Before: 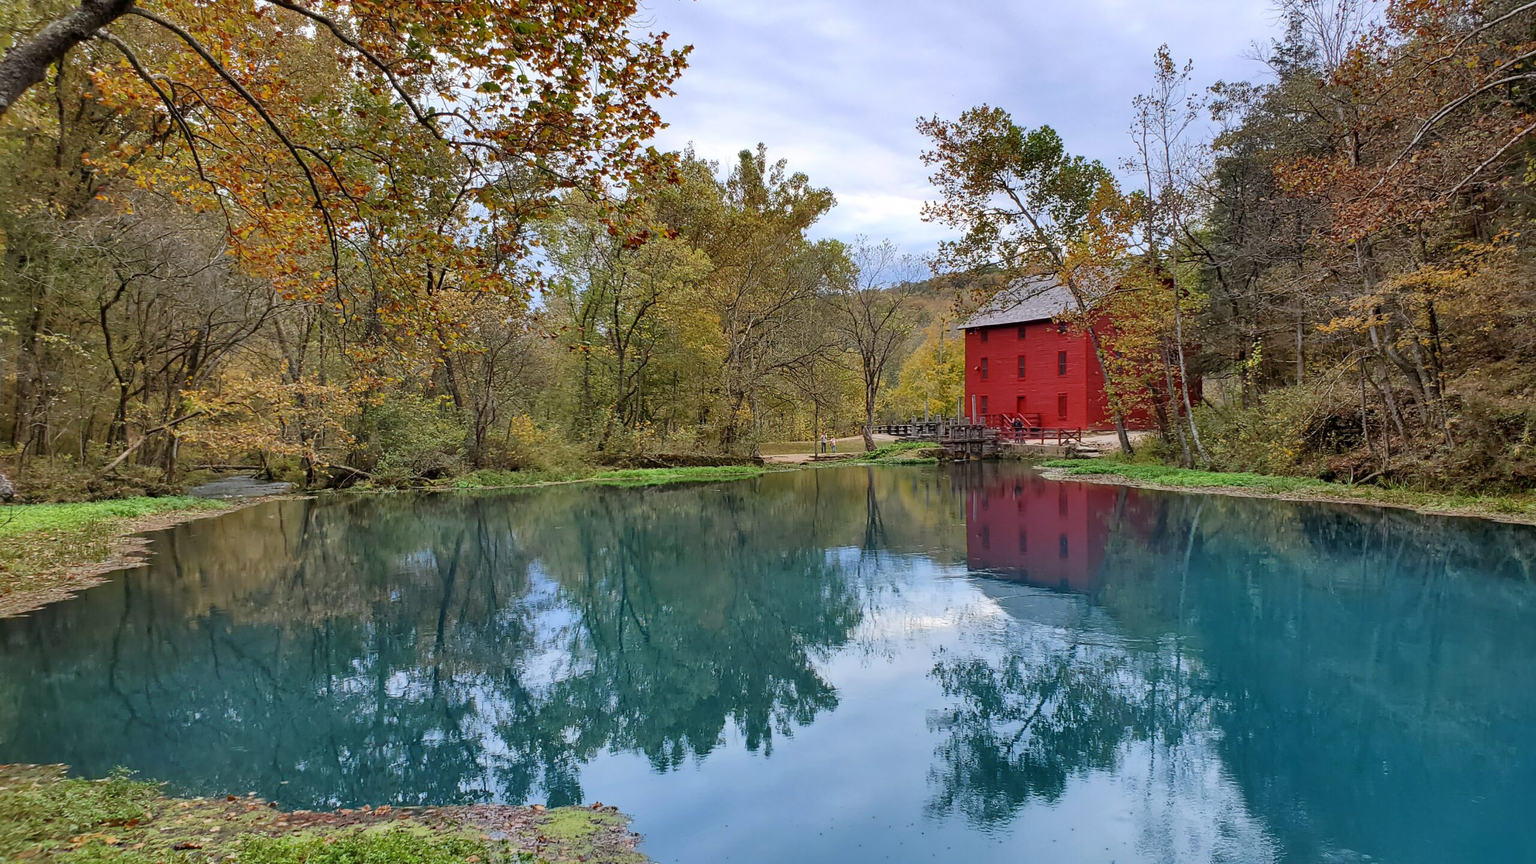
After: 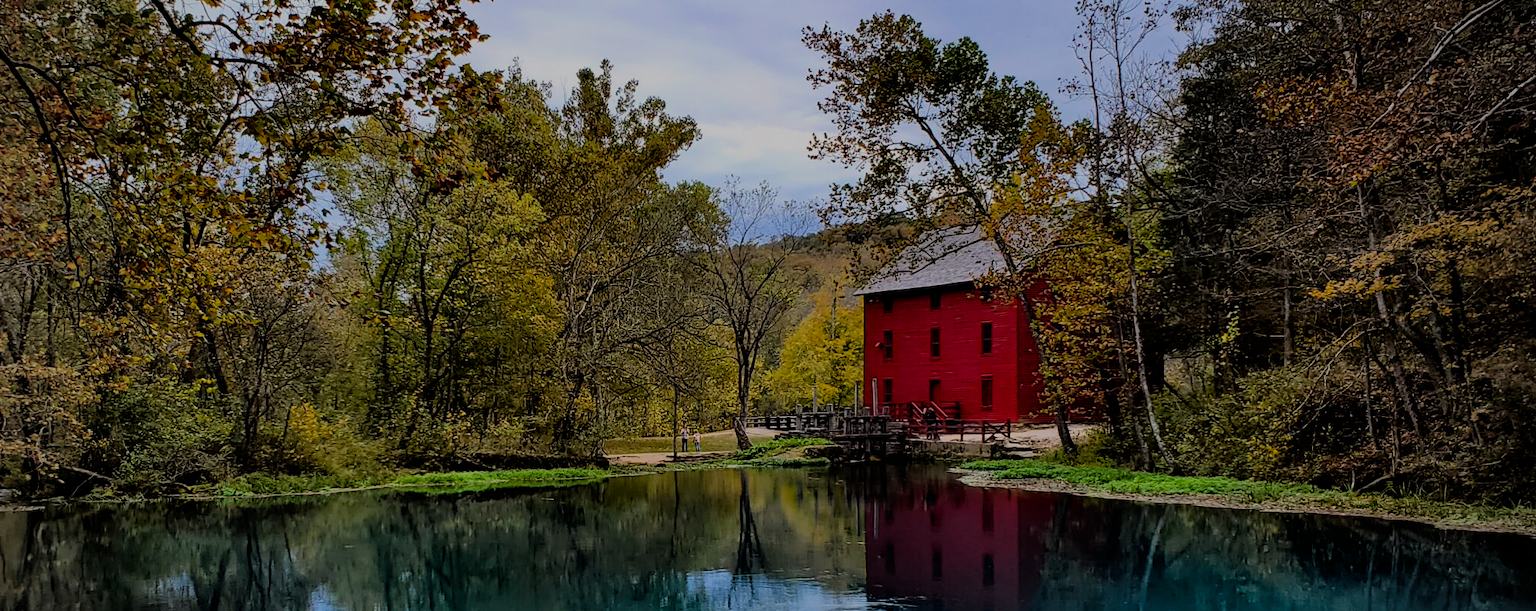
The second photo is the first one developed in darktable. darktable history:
color balance rgb: perceptual saturation grading › global saturation 30.224%
crop: left 18.399%, top 11.116%, right 2.549%, bottom 32.957%
exposure: black level correction 0.01, exposure 1 EV, compensate highlight preservation false
vignetting: saturation -0.657
tone equalizer: -8 EV -1.99 EV, -7 EV -2 EV, -6 EV -1.96 EV, -5 EV -2 EV, -4 EV -1.97 EV, -3 EV -1.98 EV, -2 EV -2 EV, -1 EV -1.62 EV, +0 EV -1.99 EV
filmic rgb: black relative exposure -5.11 EV, white relative exposure 3.97 EV, hardness 2.88, contrast 1.299, highlights saturation mix -29.97%
